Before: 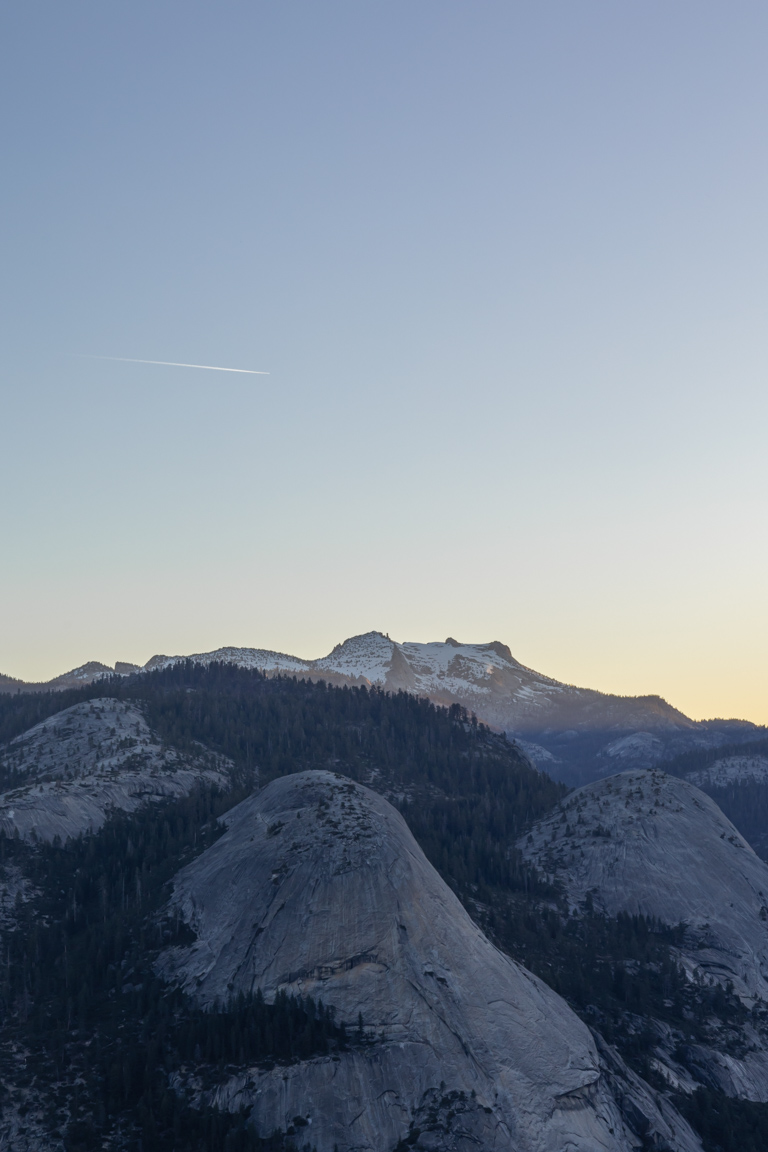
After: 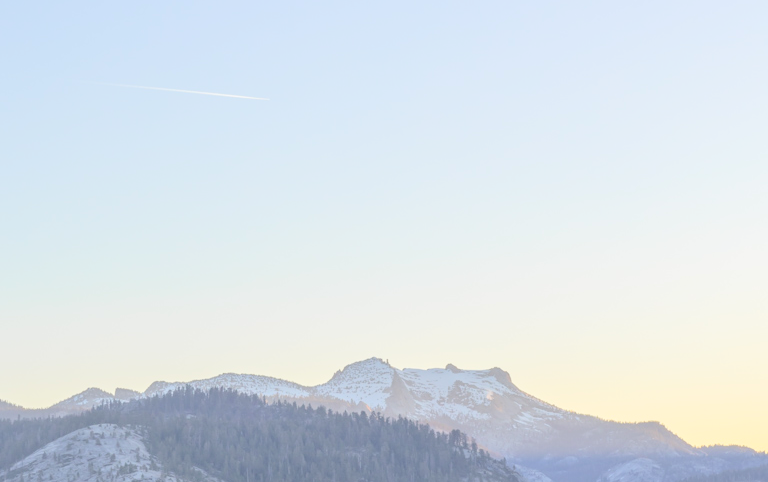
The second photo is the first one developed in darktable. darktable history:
crop and rotate: top 23.84%, bottom 34.294%
contrast brightness saturation: brightness 1
